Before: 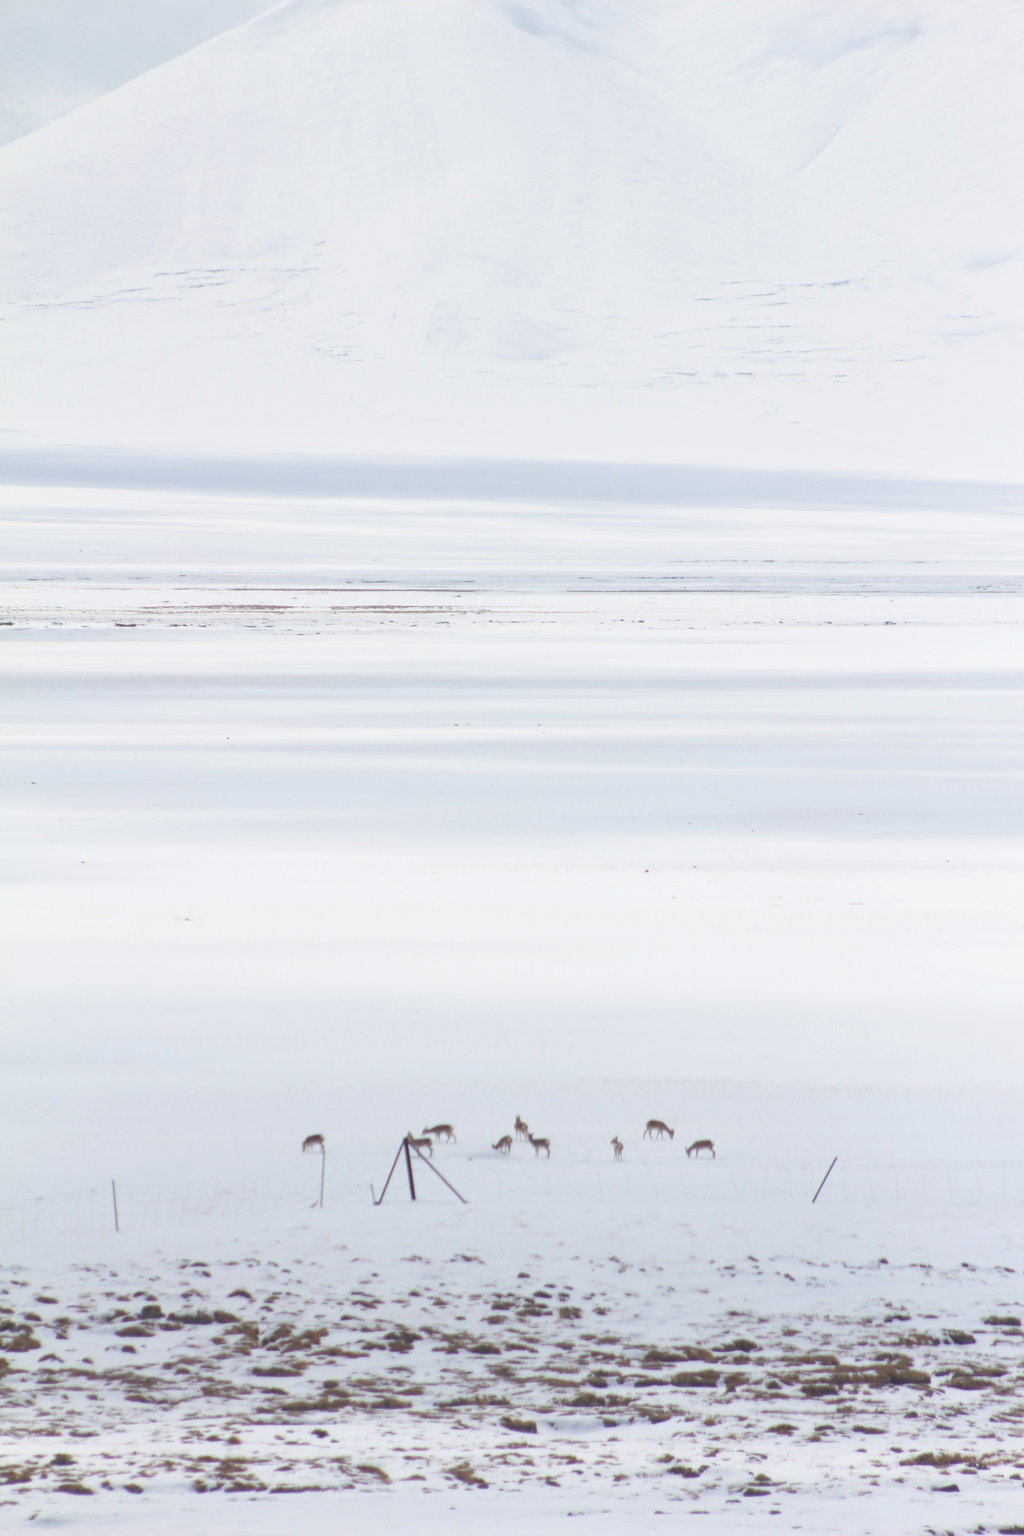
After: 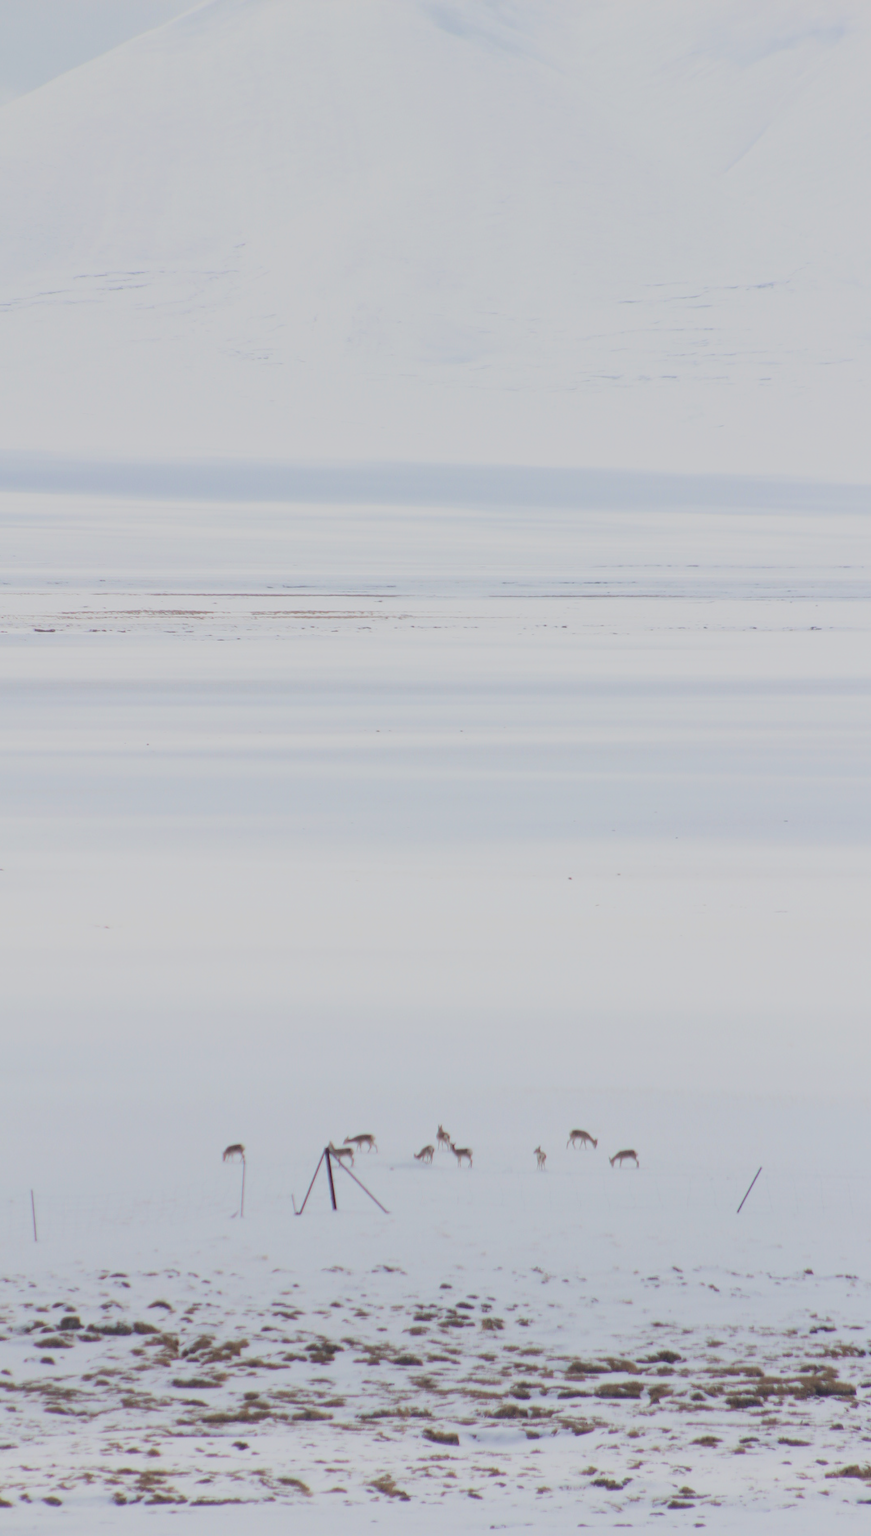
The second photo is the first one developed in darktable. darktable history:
filmic rgb: black relative exposure -7.15 EV, white relative exposure 5.36 EV, hardness 3.02, color science v6 (2022)
crop: left 8.026%, right 7.374%
